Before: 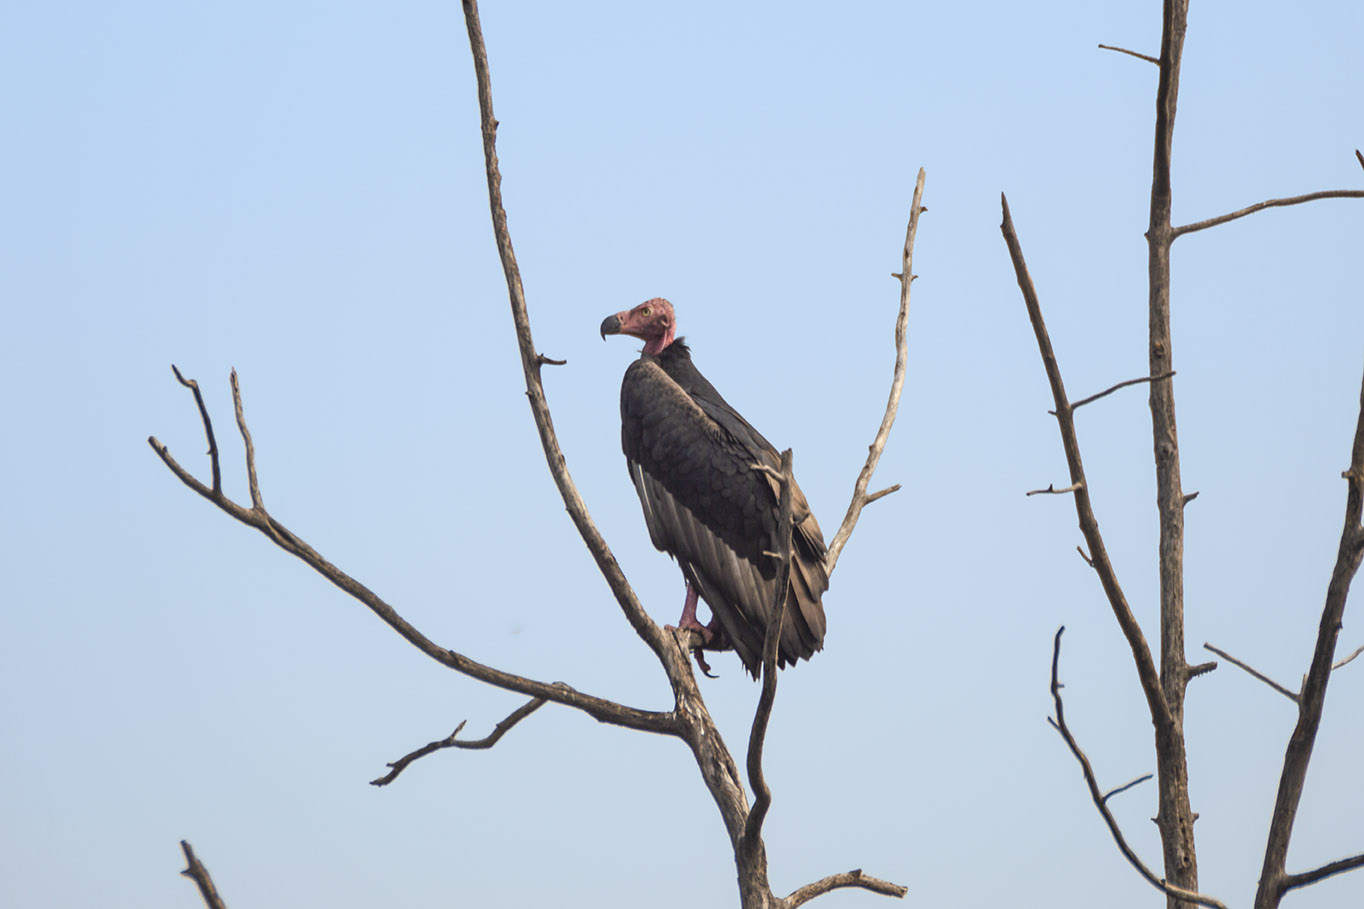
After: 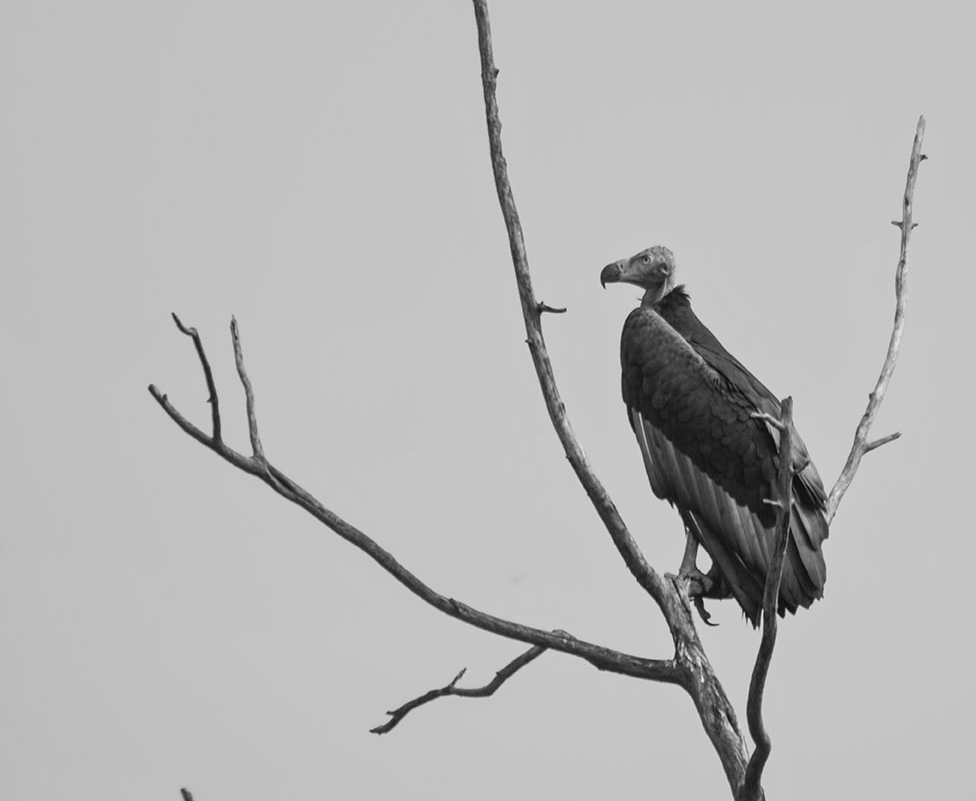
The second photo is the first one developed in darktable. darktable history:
crop: top 5.803%, right 27.864%, bottom 5.804%
monochrome: a 73.58, b 64.21
